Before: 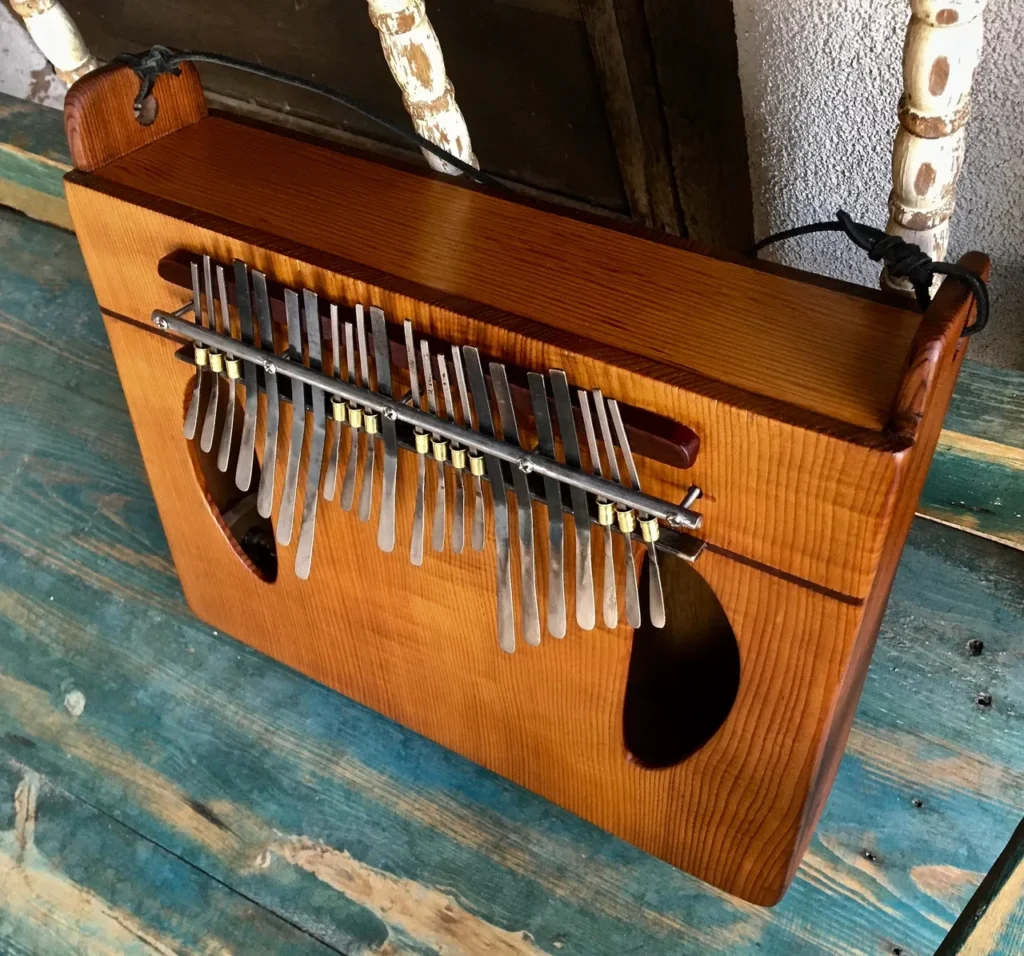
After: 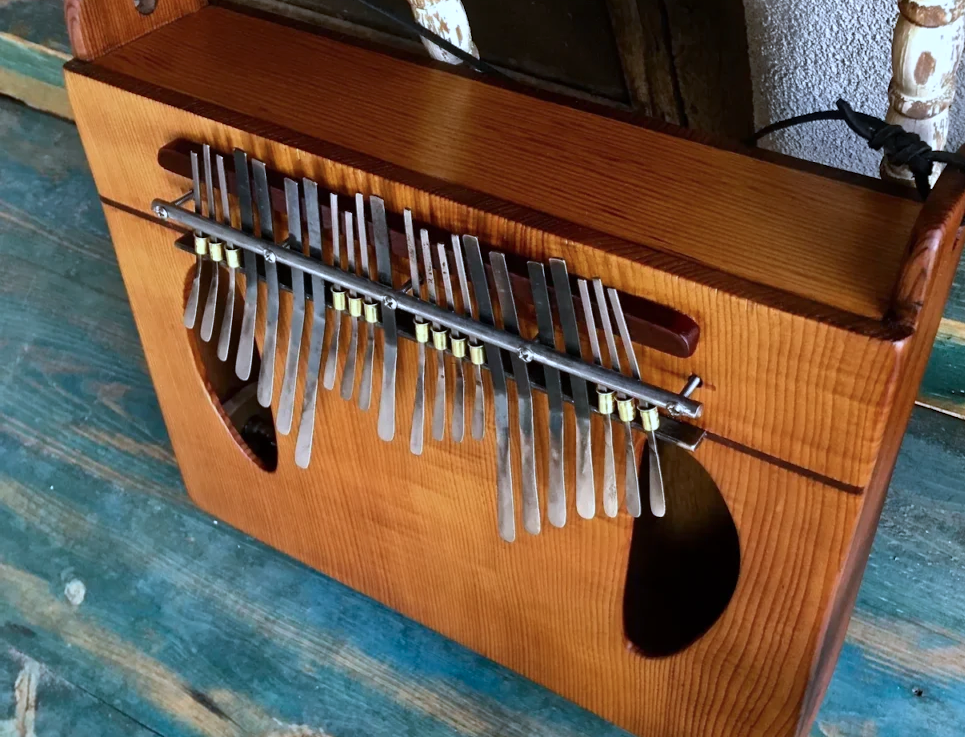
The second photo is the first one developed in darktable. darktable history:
color calibration: x 0.38, y 0.391, temperature 4086.74 K
crop and rotate: angle 0.03°, top 11.643%, right 5.651%, bottom 11.189%
